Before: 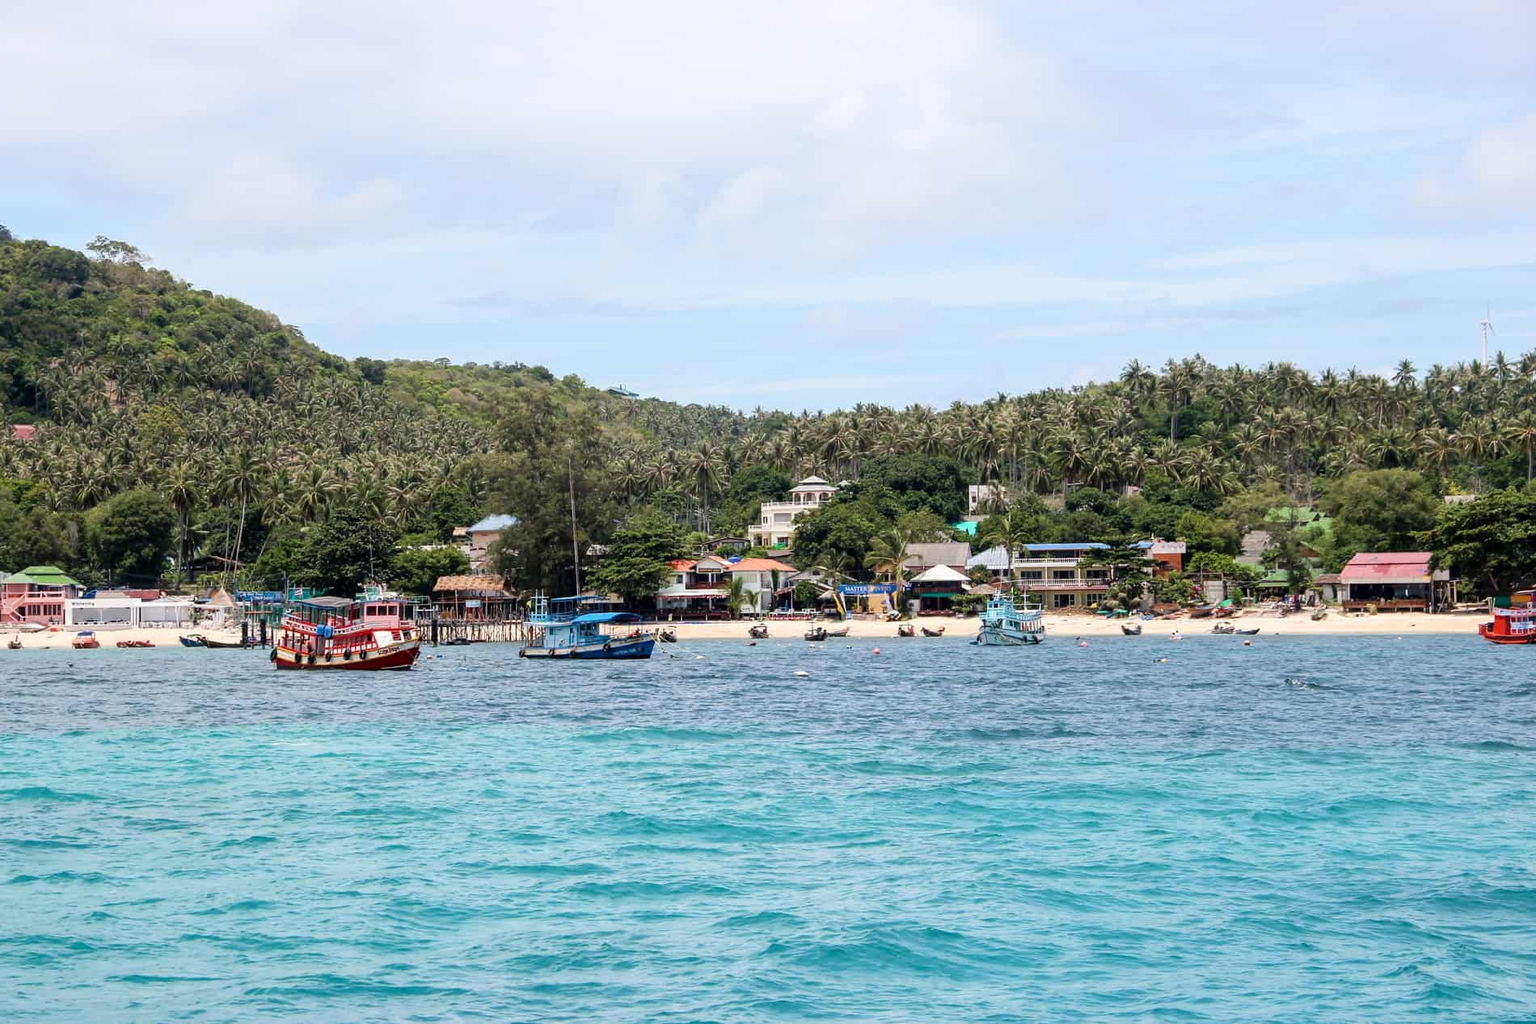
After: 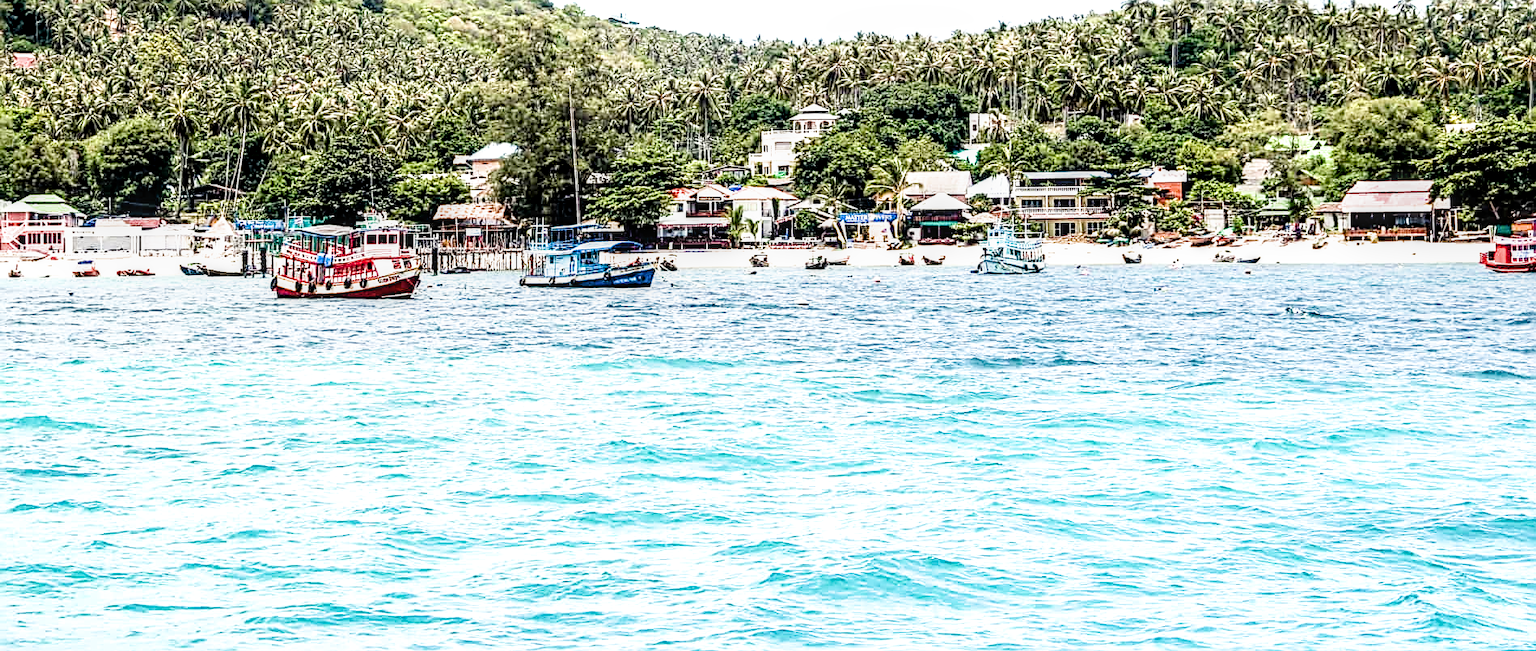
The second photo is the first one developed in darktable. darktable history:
crop and rotate: top 36.326%
color balance rgb: highlights gain › luminance 6.914%, highlights gain › chroma 1.878%, highlights gain › hue 92.28°, linear chroma grading › global chroma 17.191%, perceptual saturation grading › global saturation 20%, perceptual saturation grading › highlights -49.297%, perceptual saturation grading › shadows 24.327%
filmic rgb: black relative exposure -5.08 EV, white relative exposure 3.2 EV, hardness 3.42, contrast 1.194, highlights saturation mix -30.17%
sharpen: radius 2.648, amount 0.666
exposure: black level correction 0, exposure 1.455 EV, compensate exposure bias true, compensate highlight preservation false
local contrast: highlights 24%, detail 150%
tone curve: curves: ch0 [(0, 0) (0.003, 0.013) (0.011, 0.016) (0.025, 0.023) (0.044, 0.036) (0.069, 0.051) (0.1, 0.076) (0.136, 0.107) (0.177, 0.145) (0.224, 0.186) (0.277, 0.246) (0.335, 0.311) (0.399, 0.378) (0.468, 0.462) (0.543, 0.548) (0.623, 0.636) (0.709, 0.728) (0.801, 0.816) (0.898, 0.9) (1, 1)], color space Lab, independent channels, preserve colors none
